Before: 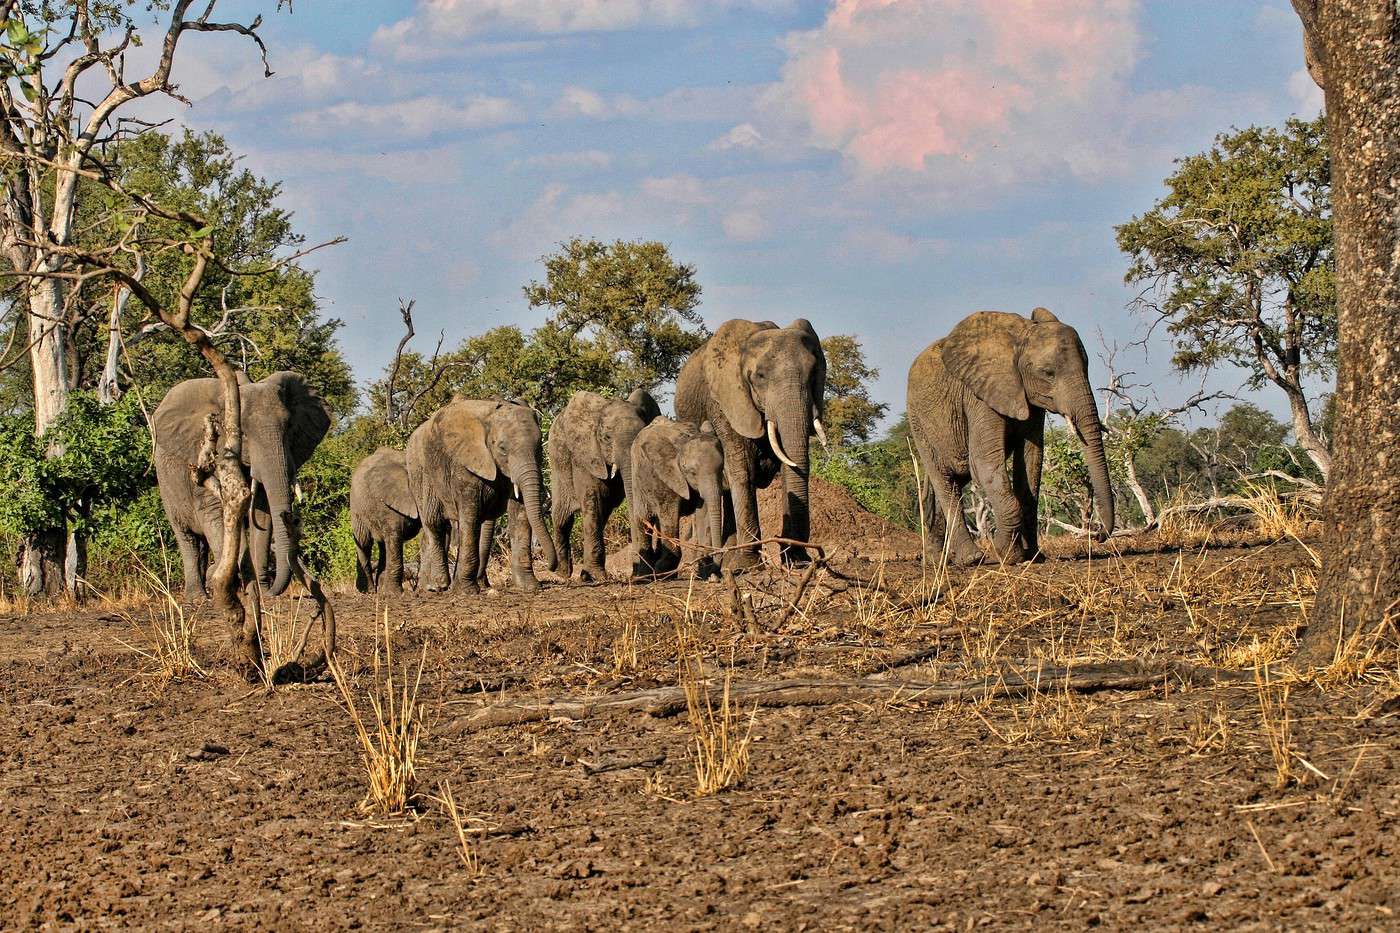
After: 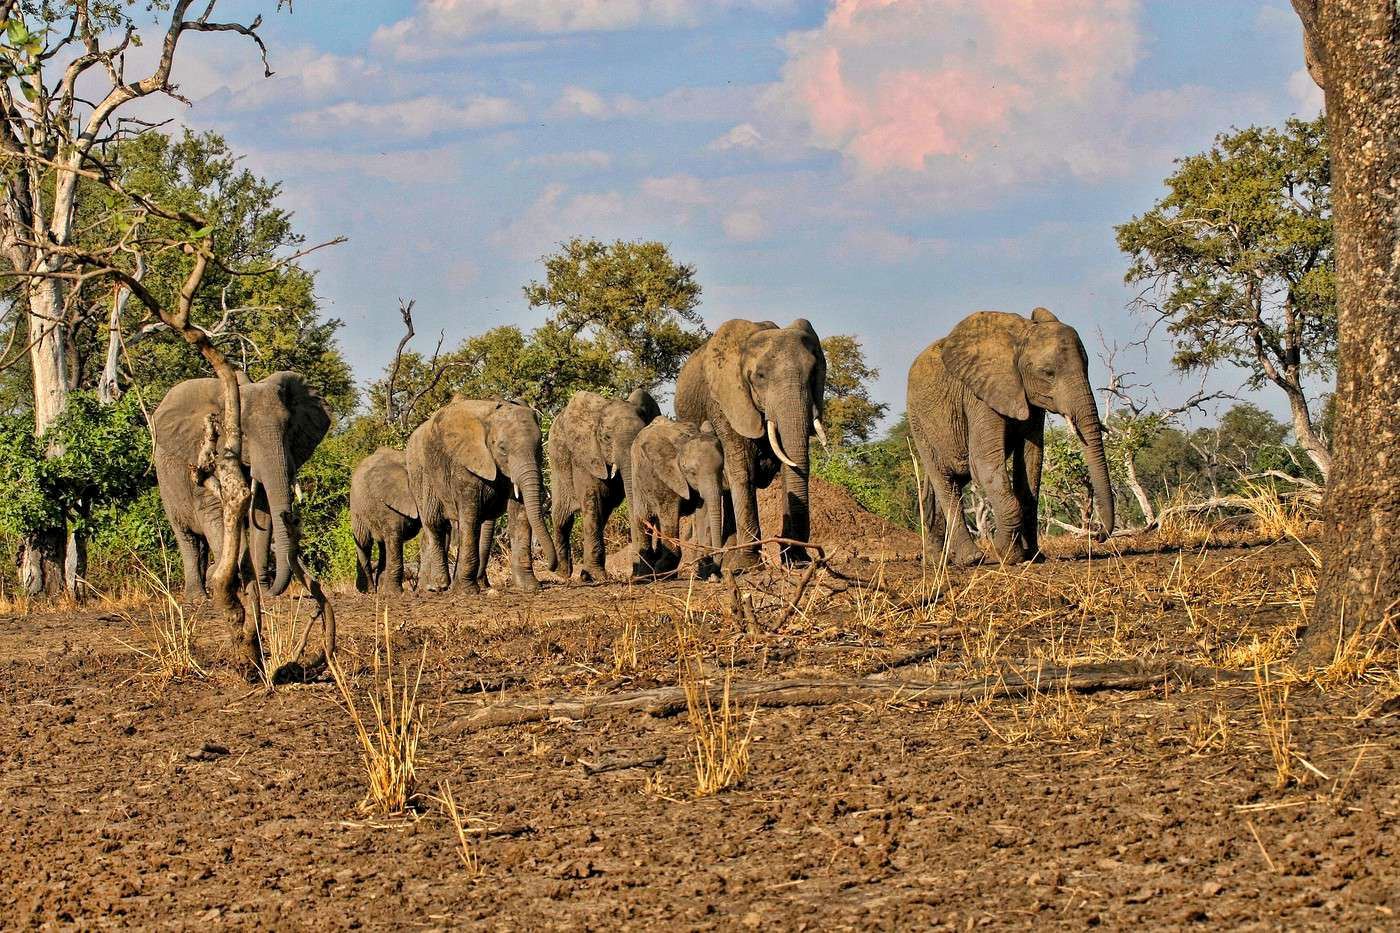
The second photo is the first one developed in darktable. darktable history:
levels: levels [0.018, 0.493, 1]
color correction: highlights a* 0.816, highlights b* 2.78, saturation 1.1
